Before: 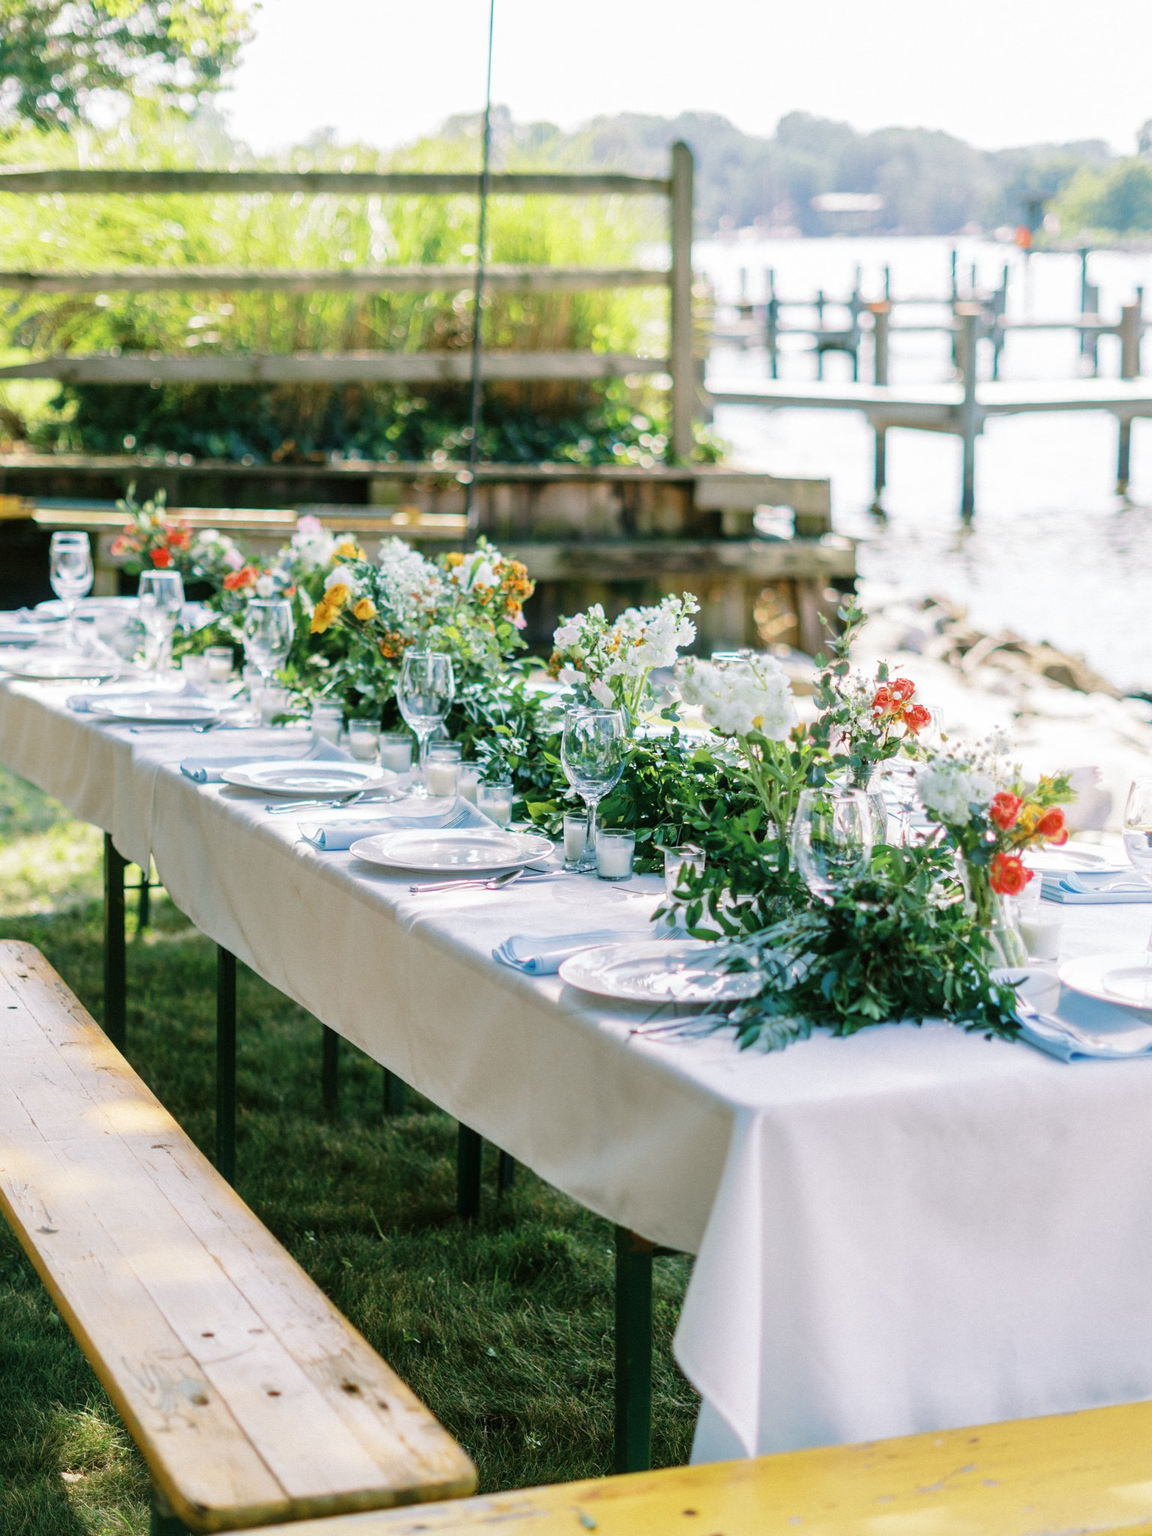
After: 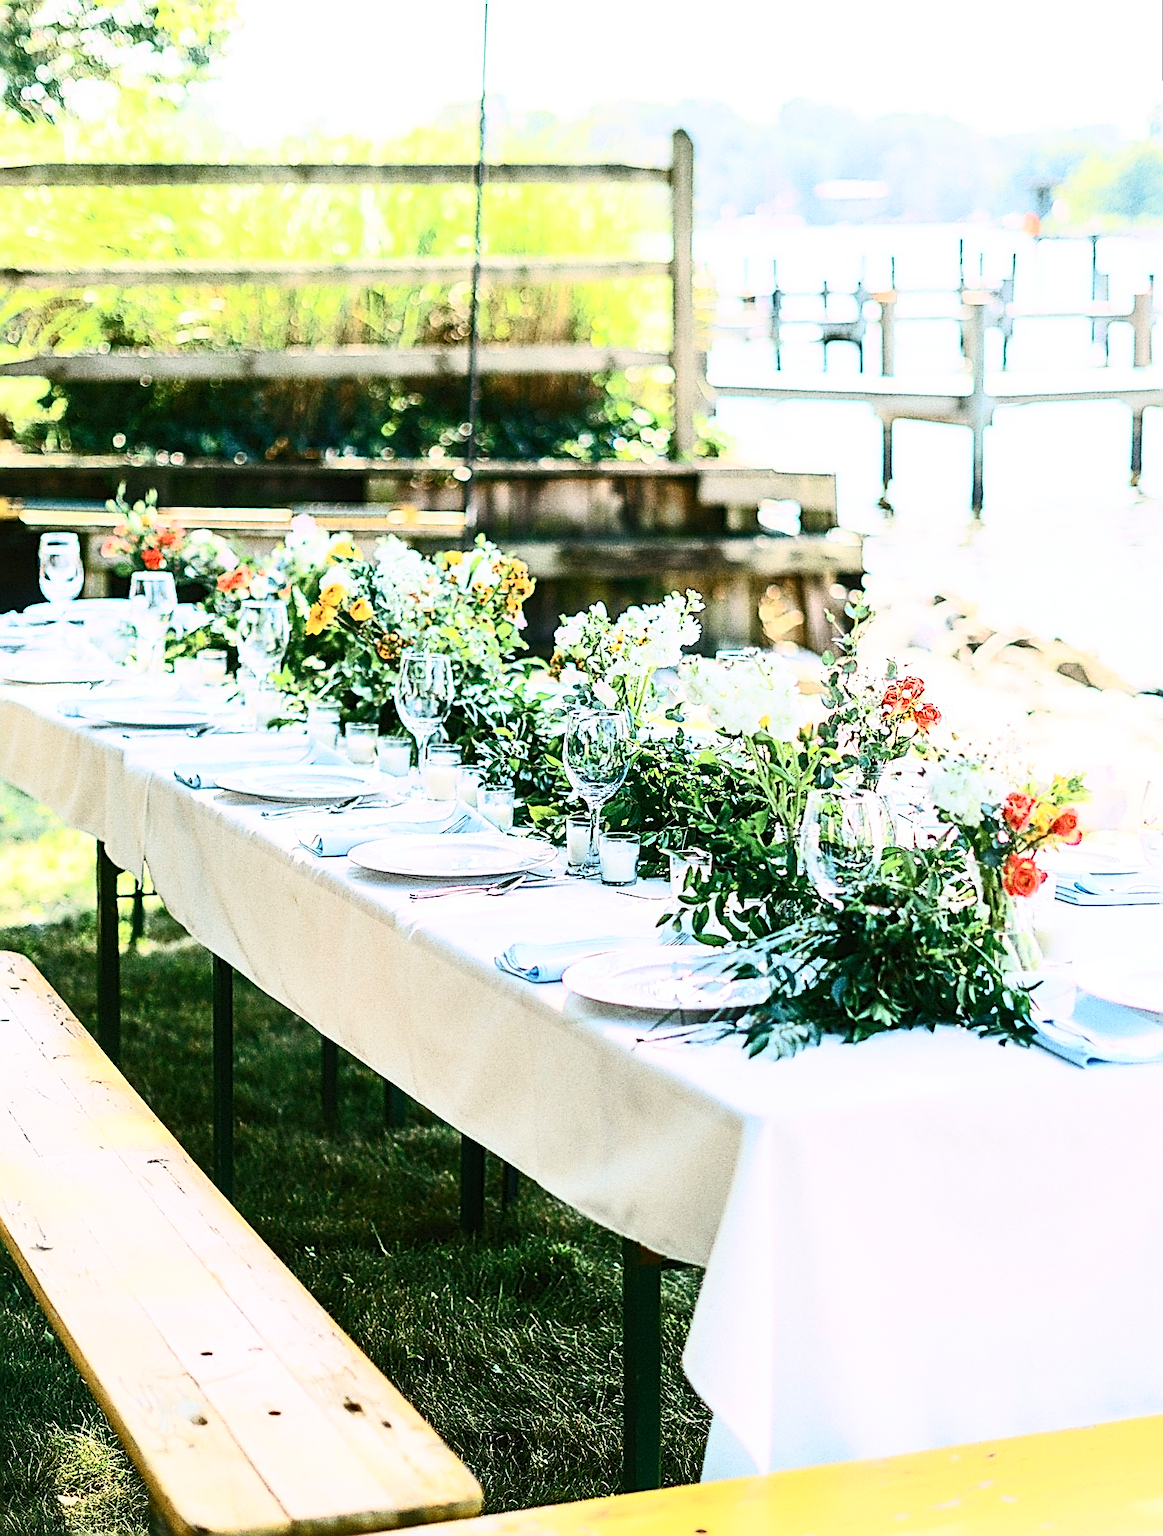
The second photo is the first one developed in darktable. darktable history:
rotate and perspective: rotation -0.45°, automatic cropping original format, crop left 0.008, crop right 0.992, crop top 0.012, crop bottom 0.988
crop and rotate: left 0.614%, top 0.179%, bottom 0.309%
grain: coarseness 0.09 ISO, strength 40%
contrast brightness saturation: contrast 0.62, brightness 0.34, saturation 0.14
sharpen: amount 2
